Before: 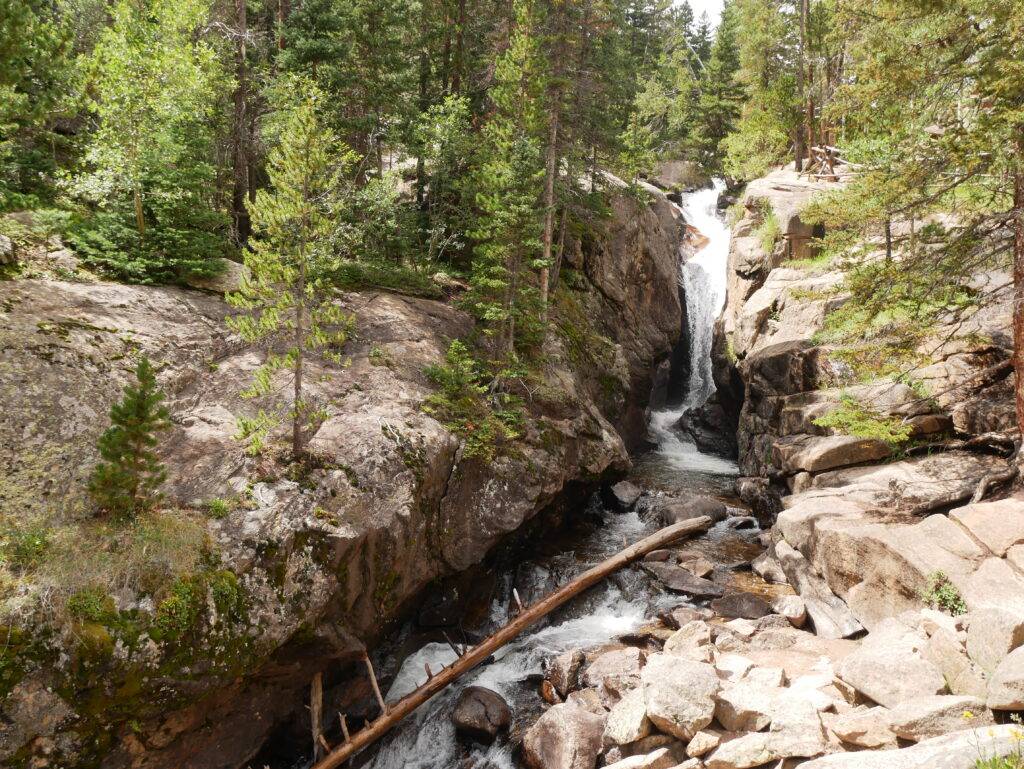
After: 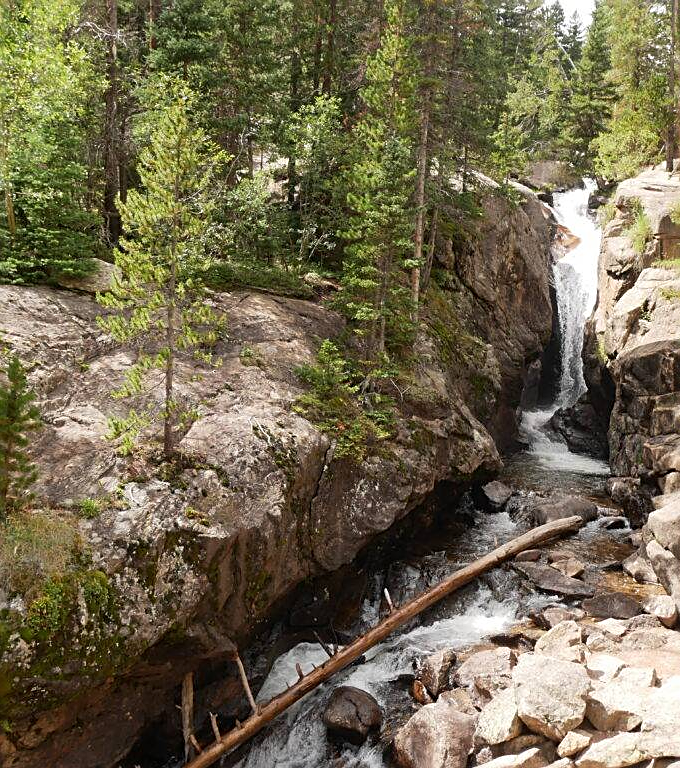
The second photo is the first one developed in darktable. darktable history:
crop and rotate: left 12.638%, right 20.861%
sharpen: amount 0.493
